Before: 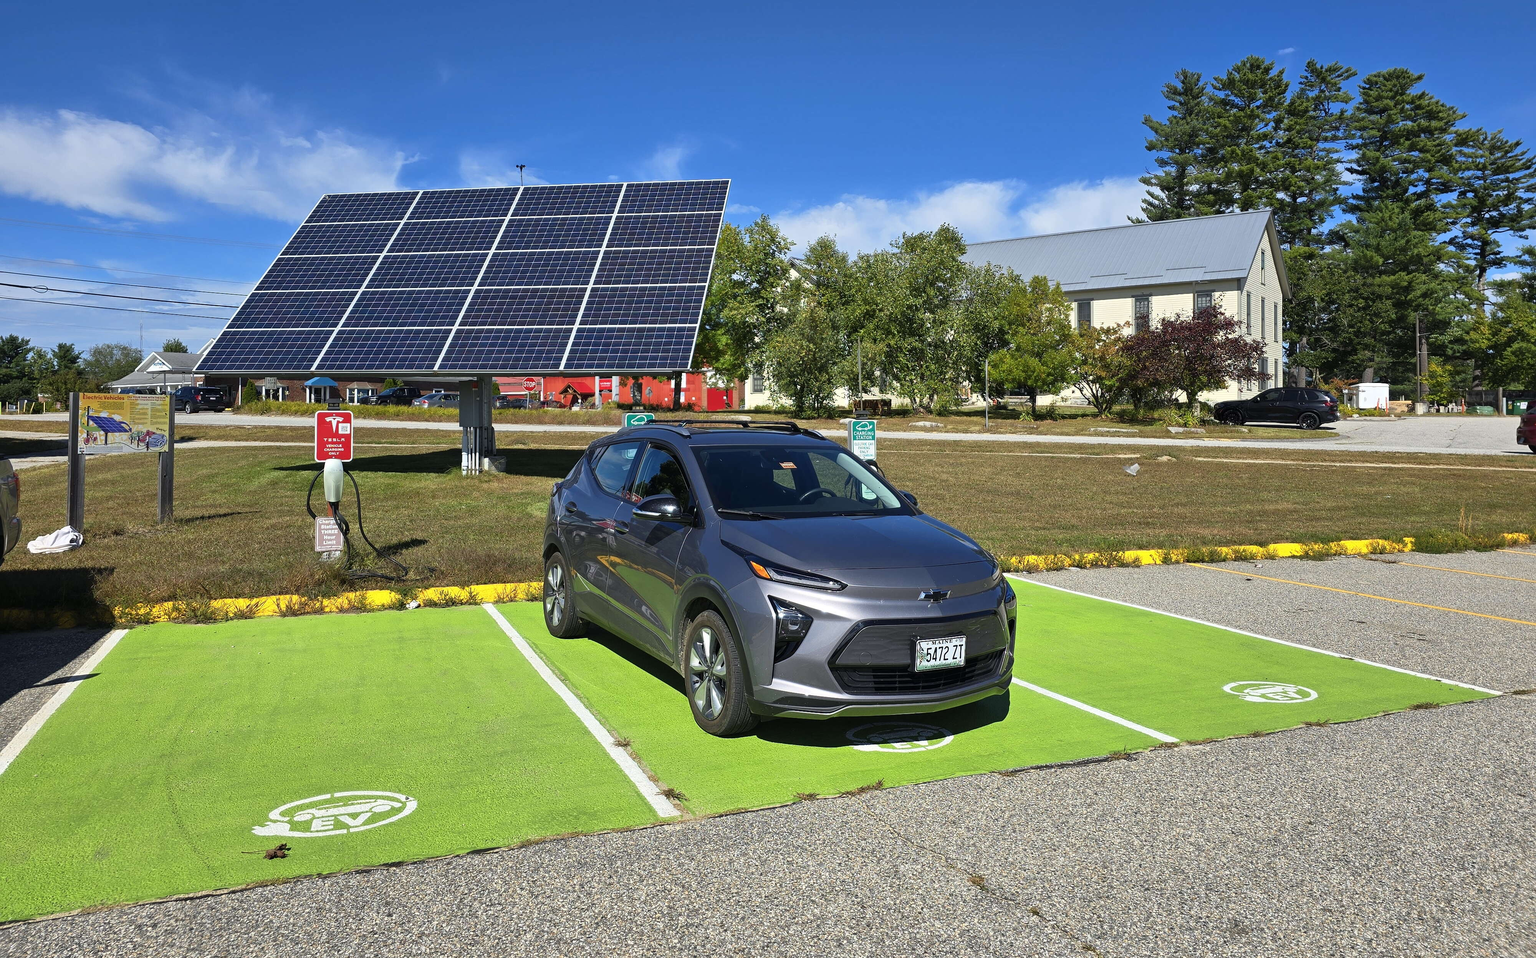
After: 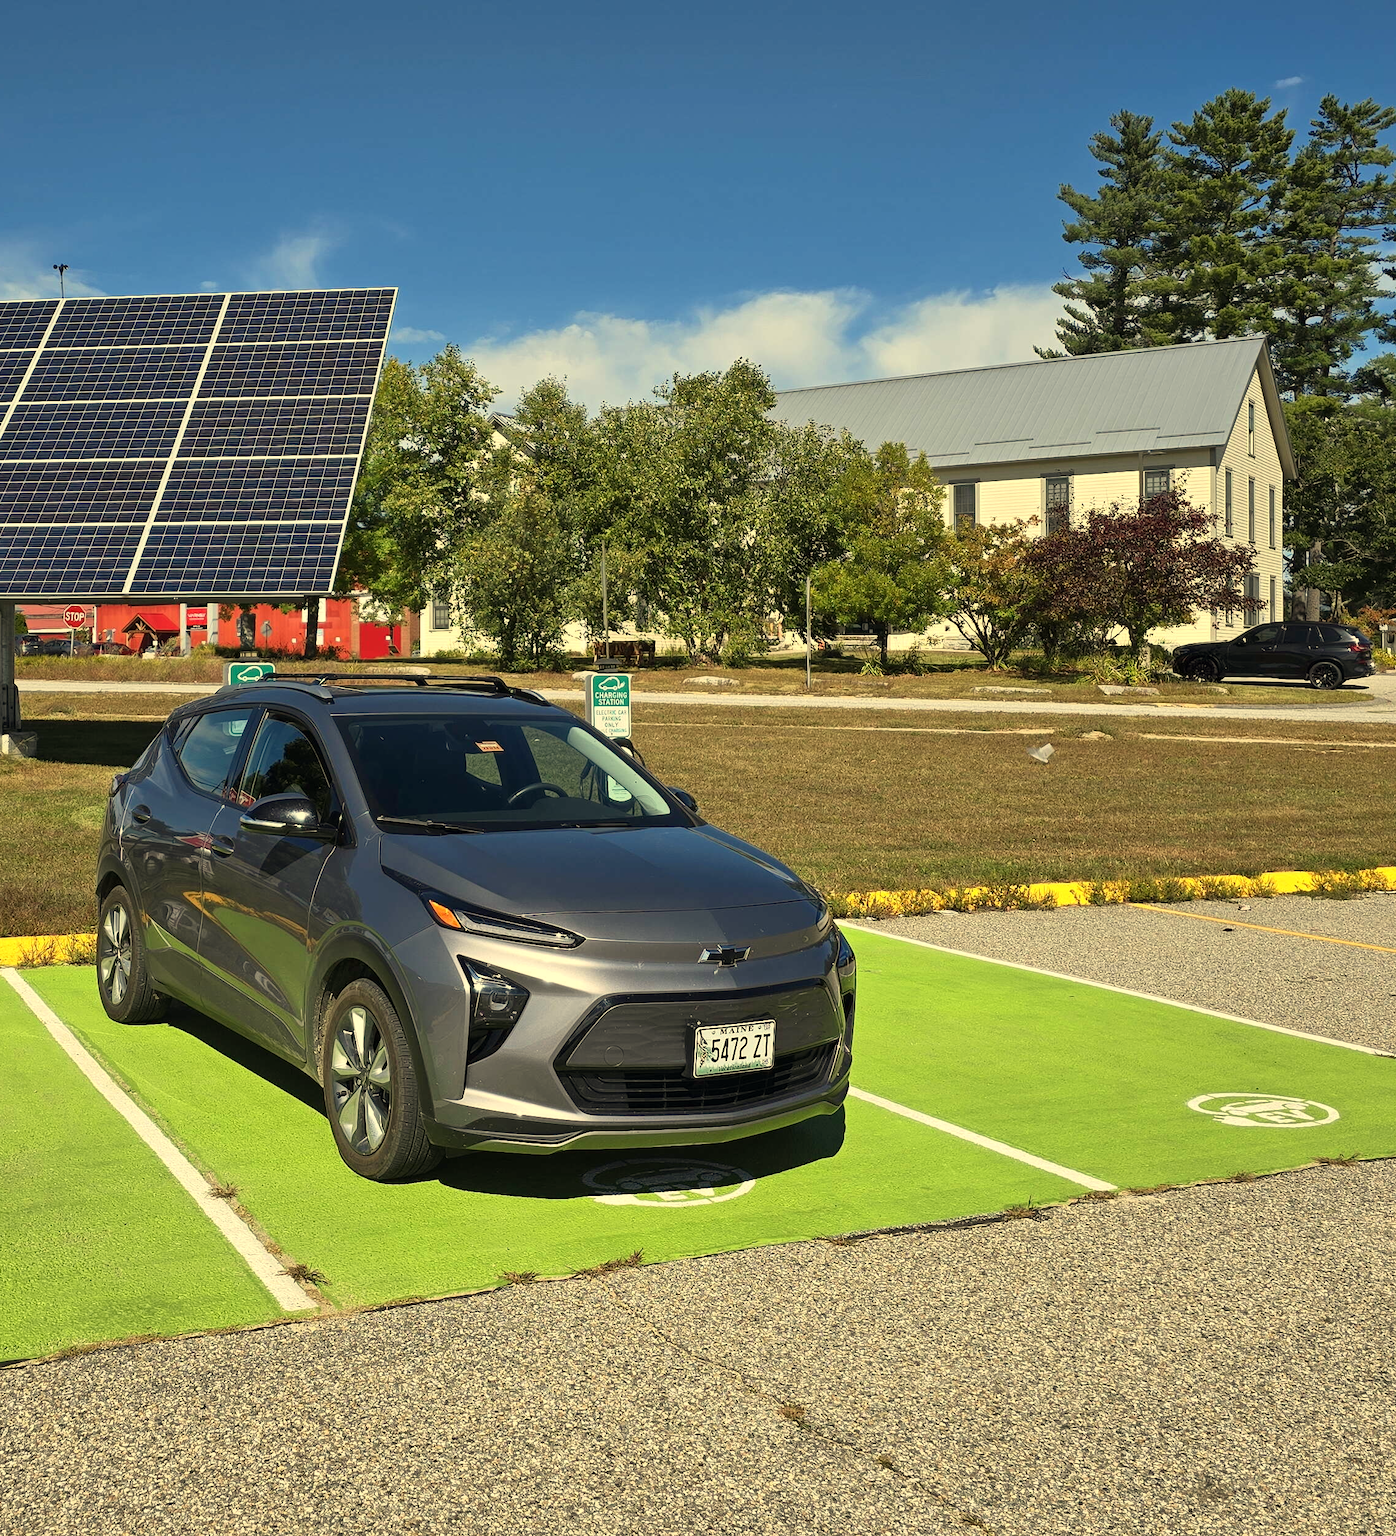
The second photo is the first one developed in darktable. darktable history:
white balance: red 1.08, blue 0.791
crop: left 31.458%, top 0%, right 11.876%
